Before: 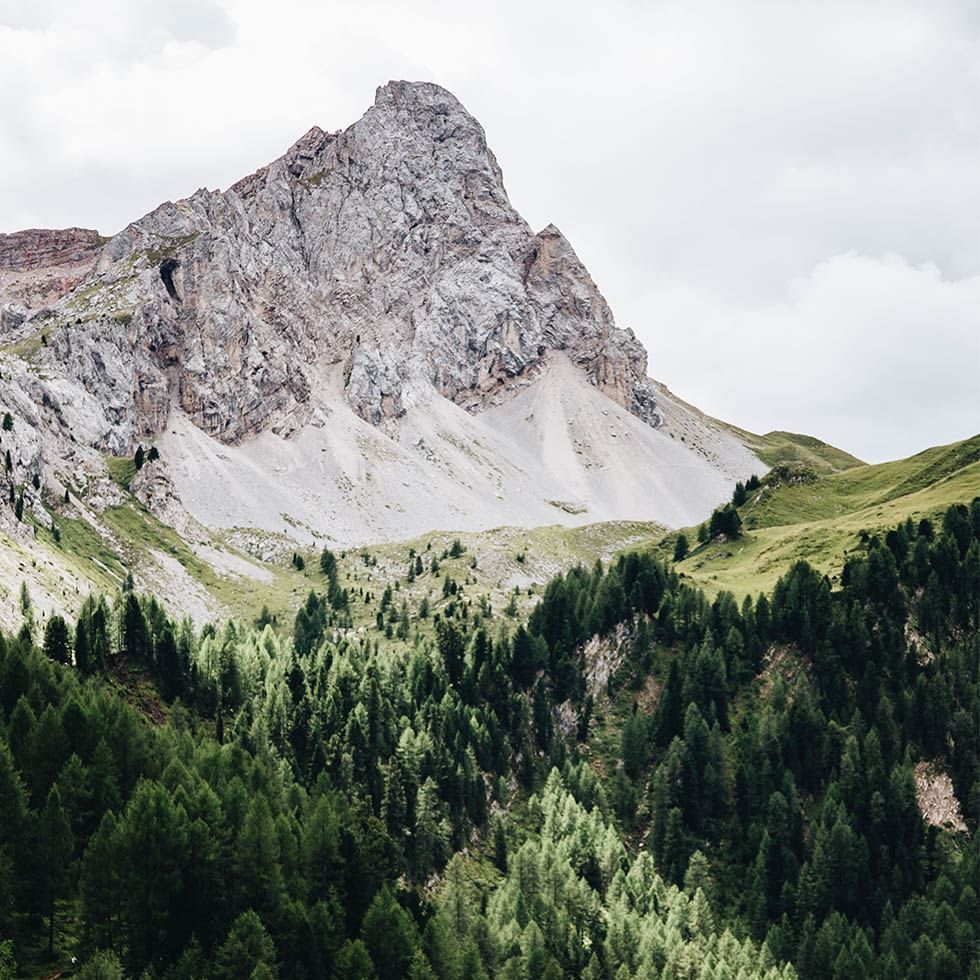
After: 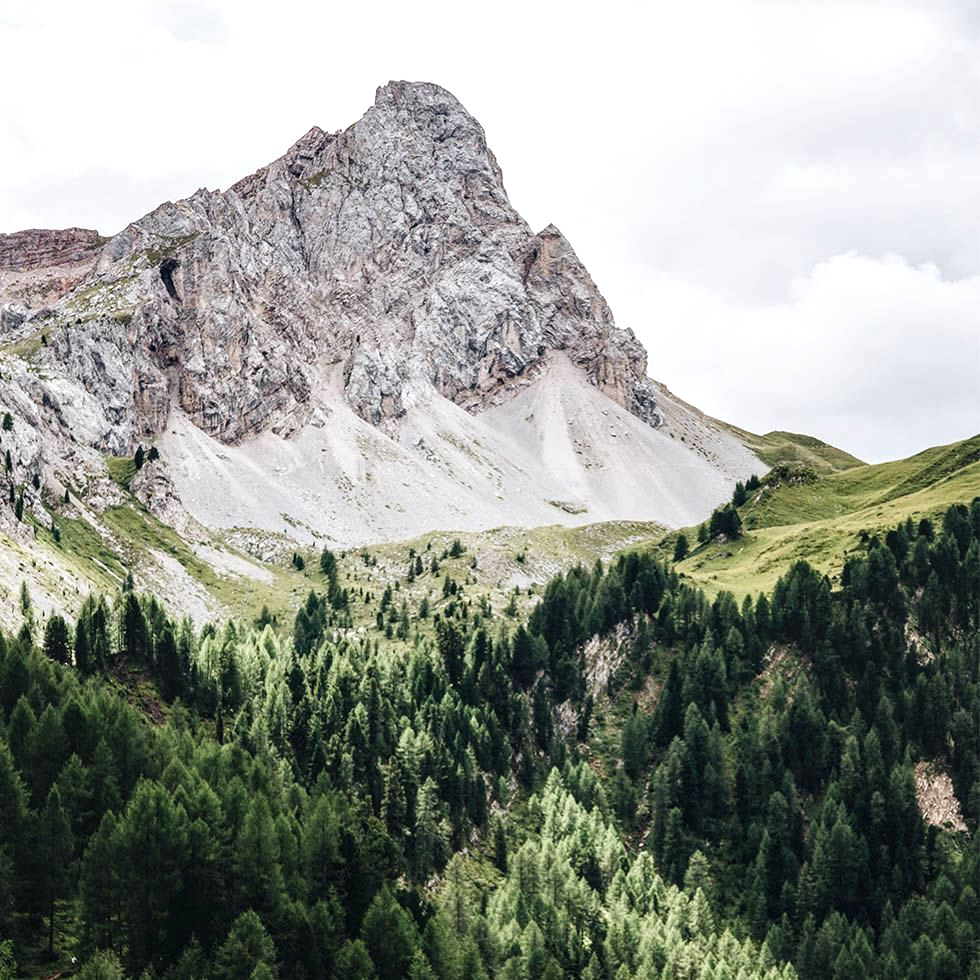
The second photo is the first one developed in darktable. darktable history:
local contrast: on, module defaults
exposure: black level correction 0, exposure 0.199 EV, compensate highlight preservation false
